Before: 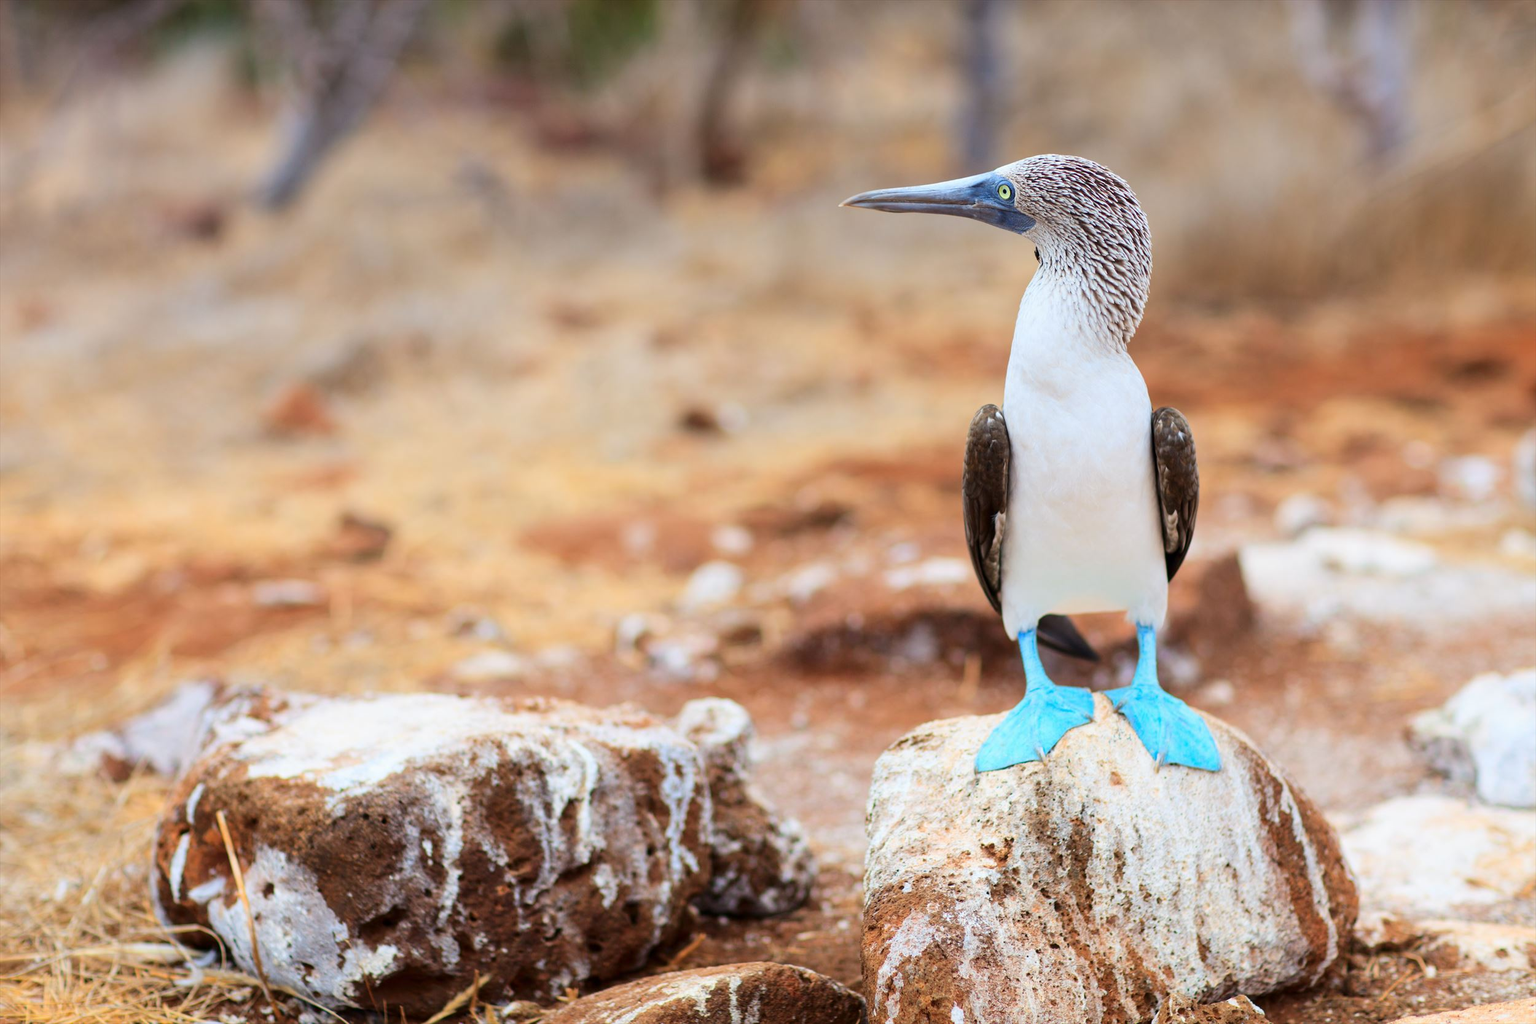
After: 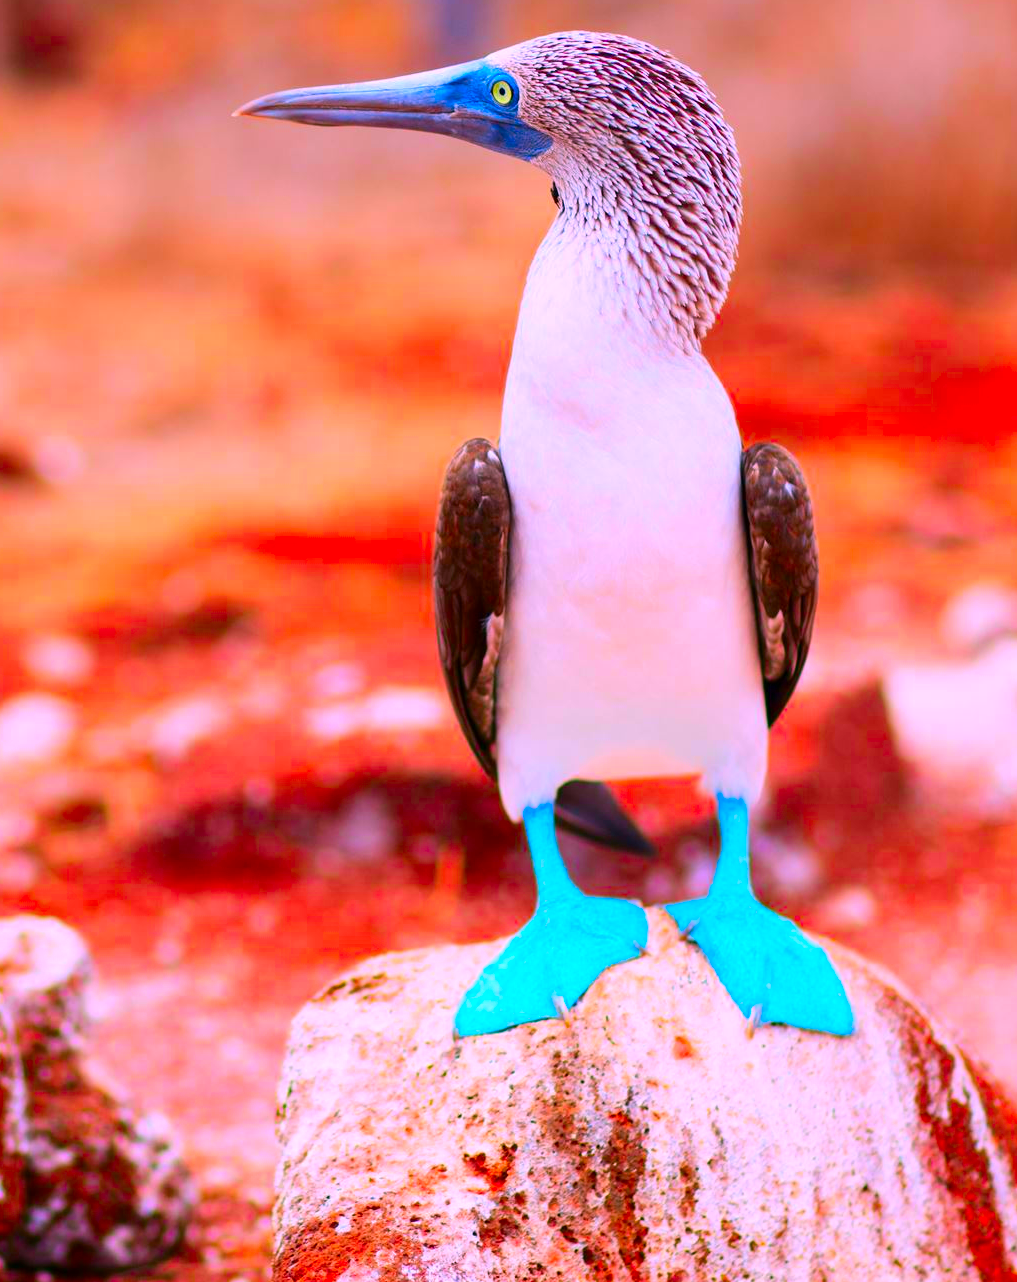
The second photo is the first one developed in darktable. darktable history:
crop: left 45.346%, top 13.209%, right 13.971%, bottom 9.844%
contrast brightness saturation: saturation 0.511
color correction: highlights a* 18.89, highlights b* -11.23, saturation 1.65
